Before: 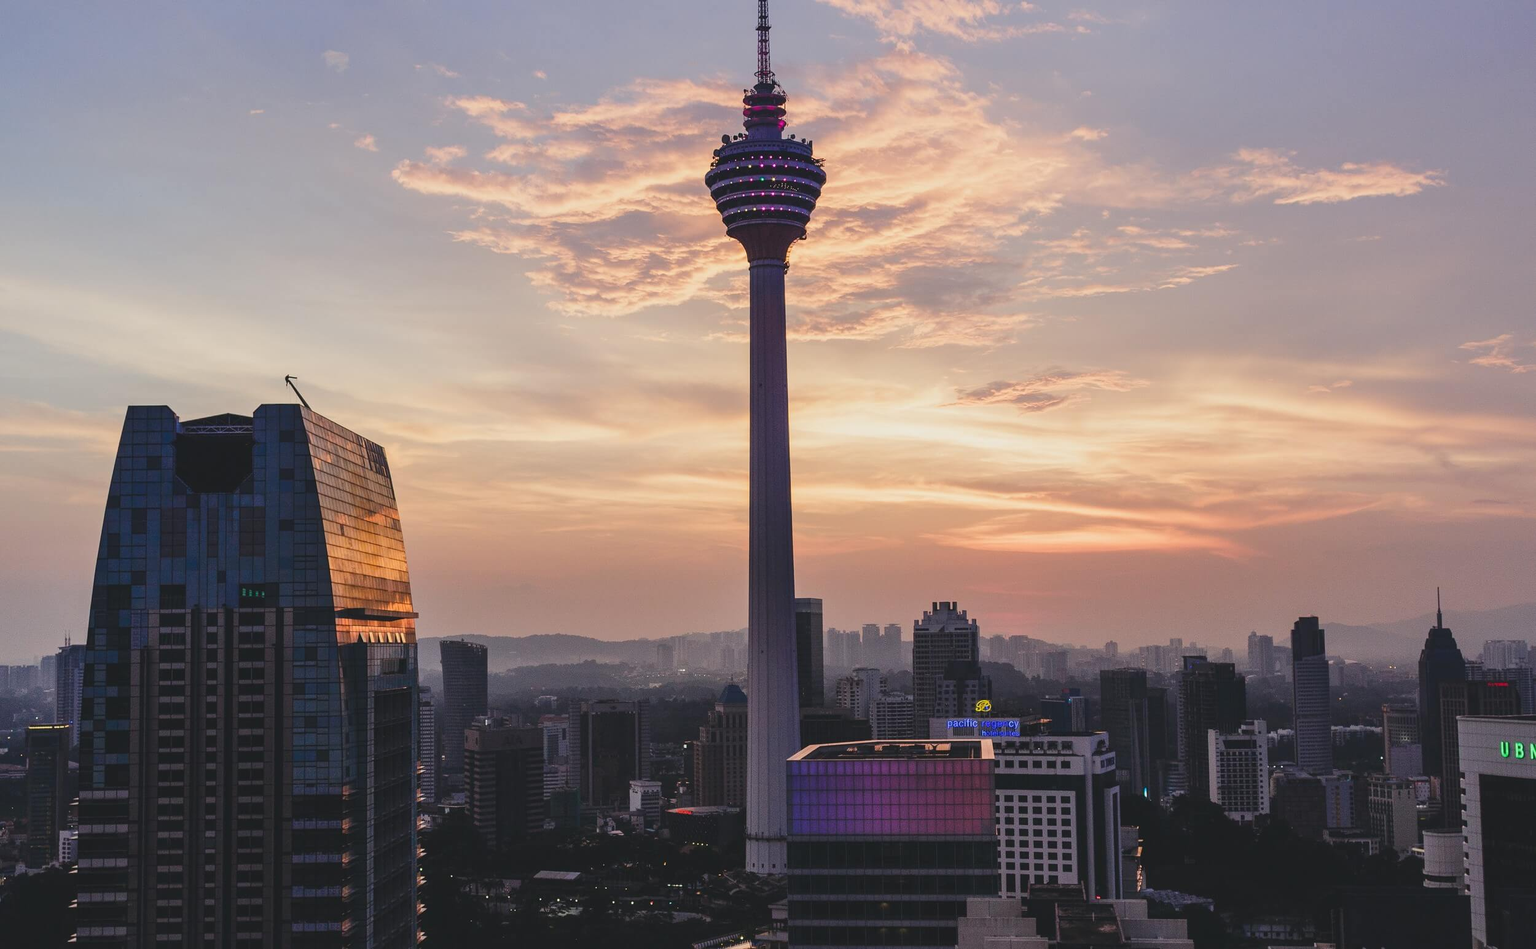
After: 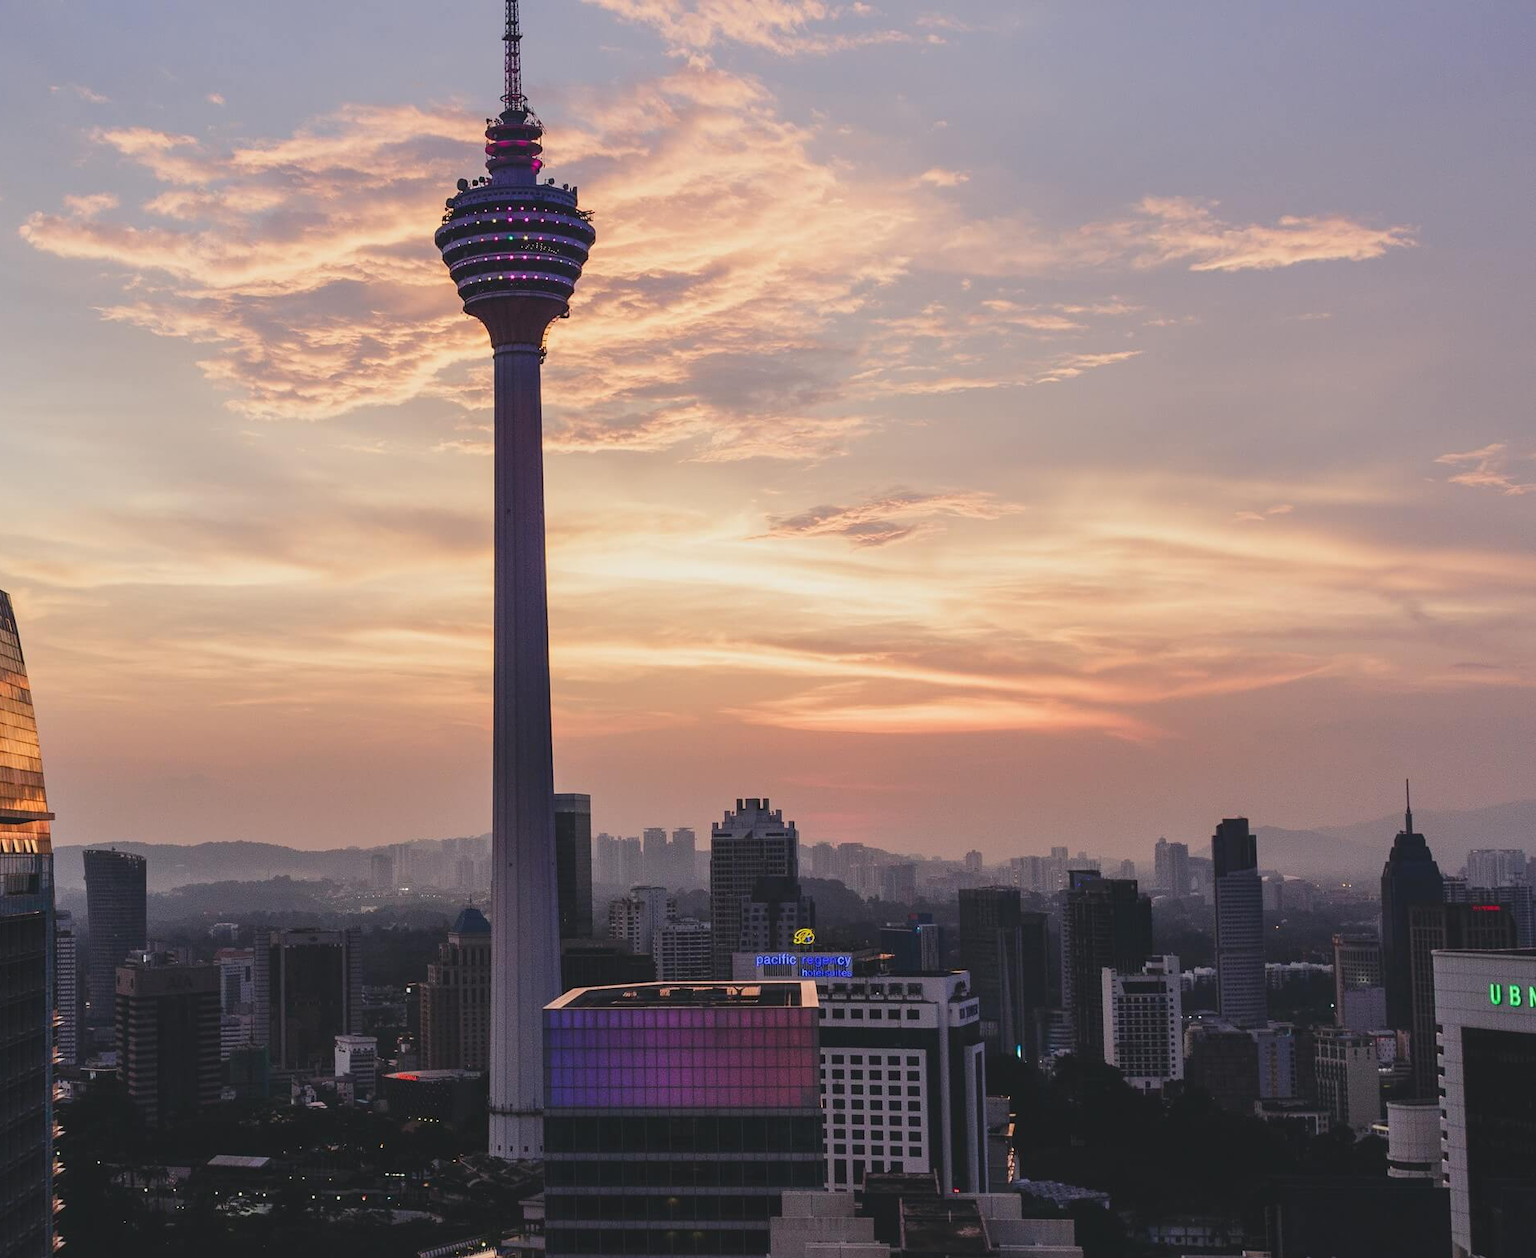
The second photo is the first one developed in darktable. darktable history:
white balance: emerald 1
crop and rotate: left 24.6%
